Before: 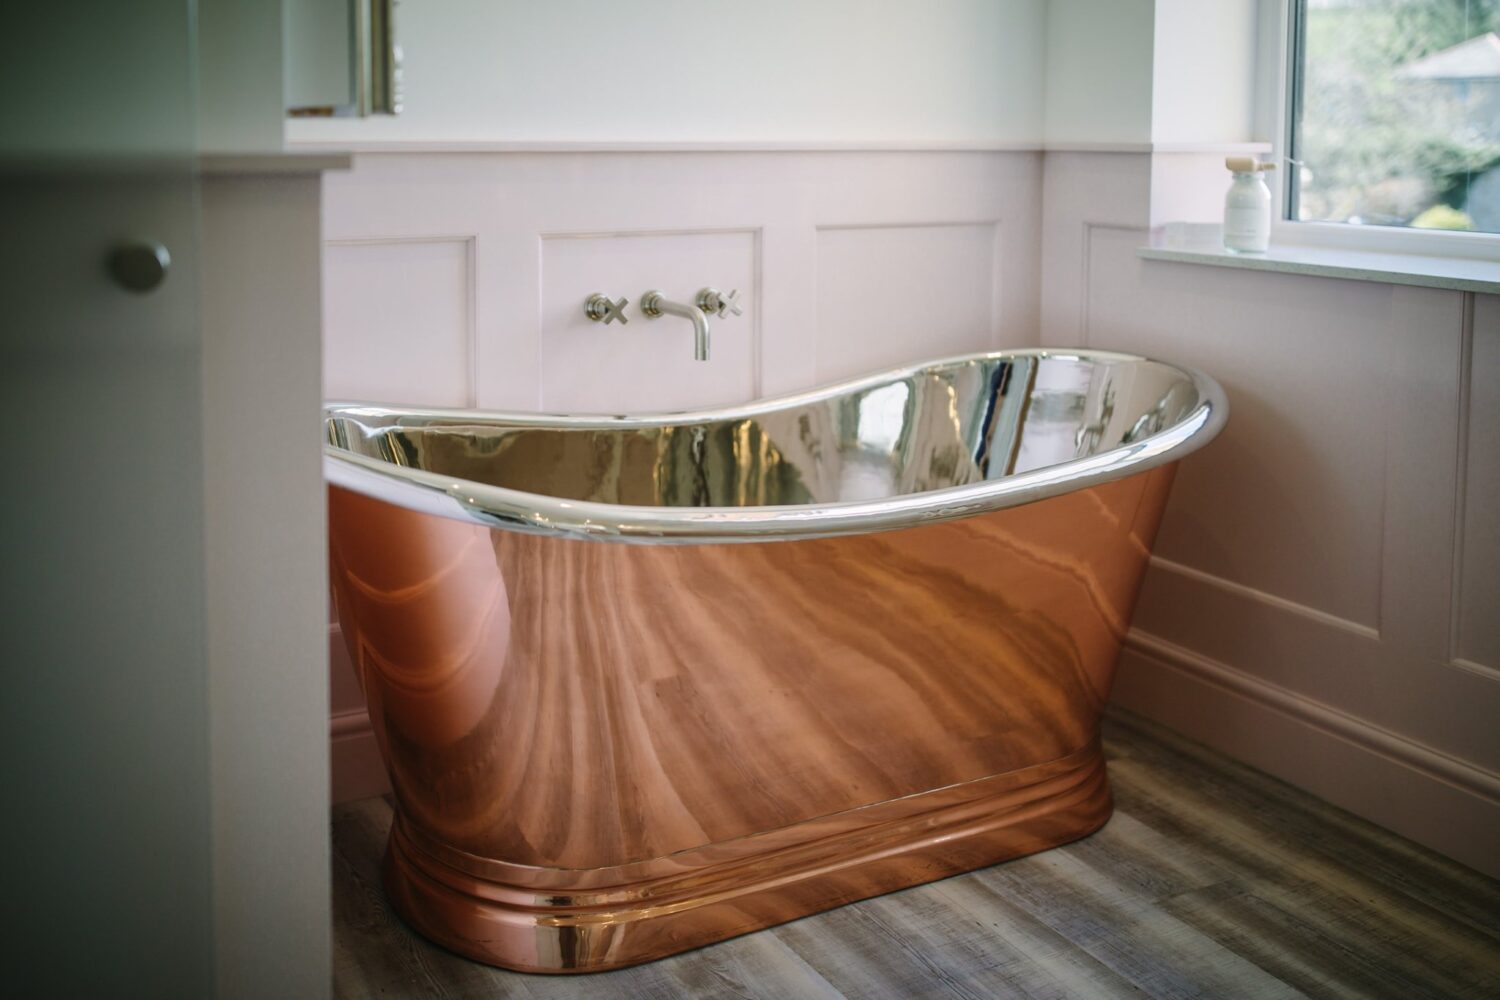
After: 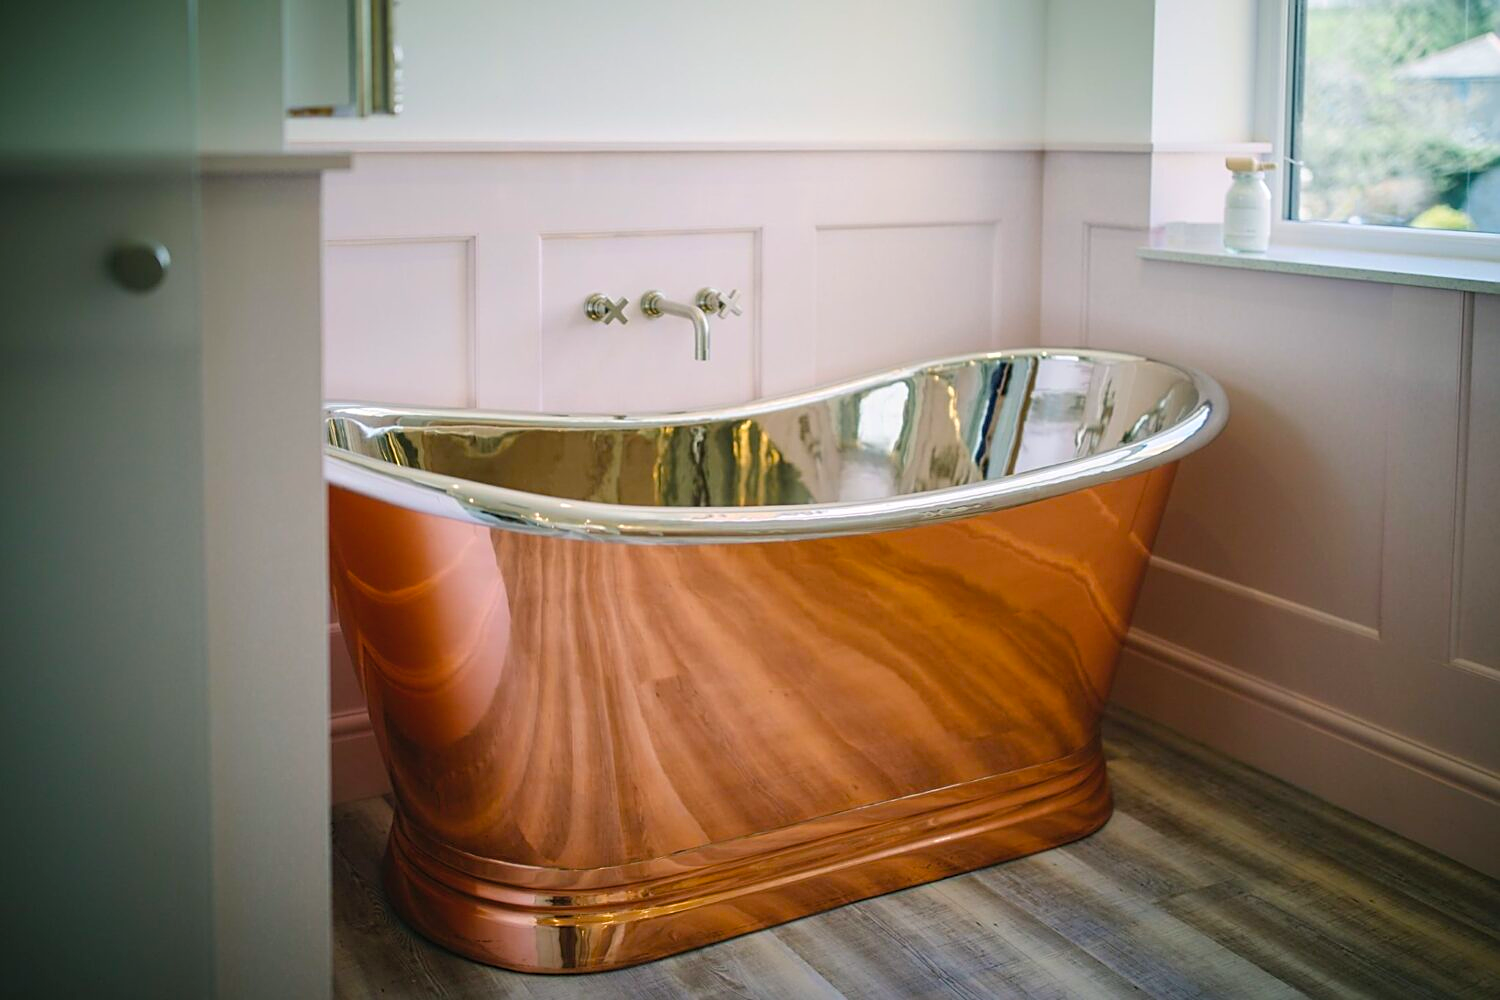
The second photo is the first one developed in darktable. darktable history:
sharpen: amount 0.494
color balance rgb: shadows lift › chroma 2.003%, shadows lift › hue 247.24°, perceptual saturation grading › global saturation 30.233%
contrast brightness saturation: contrast 0.029, brightness 0.066, saturation 0.124
shadows and highlights: radius 328.92, shadows 54.04, highlights -99.49, compress 94.51%, soften with gaussian
